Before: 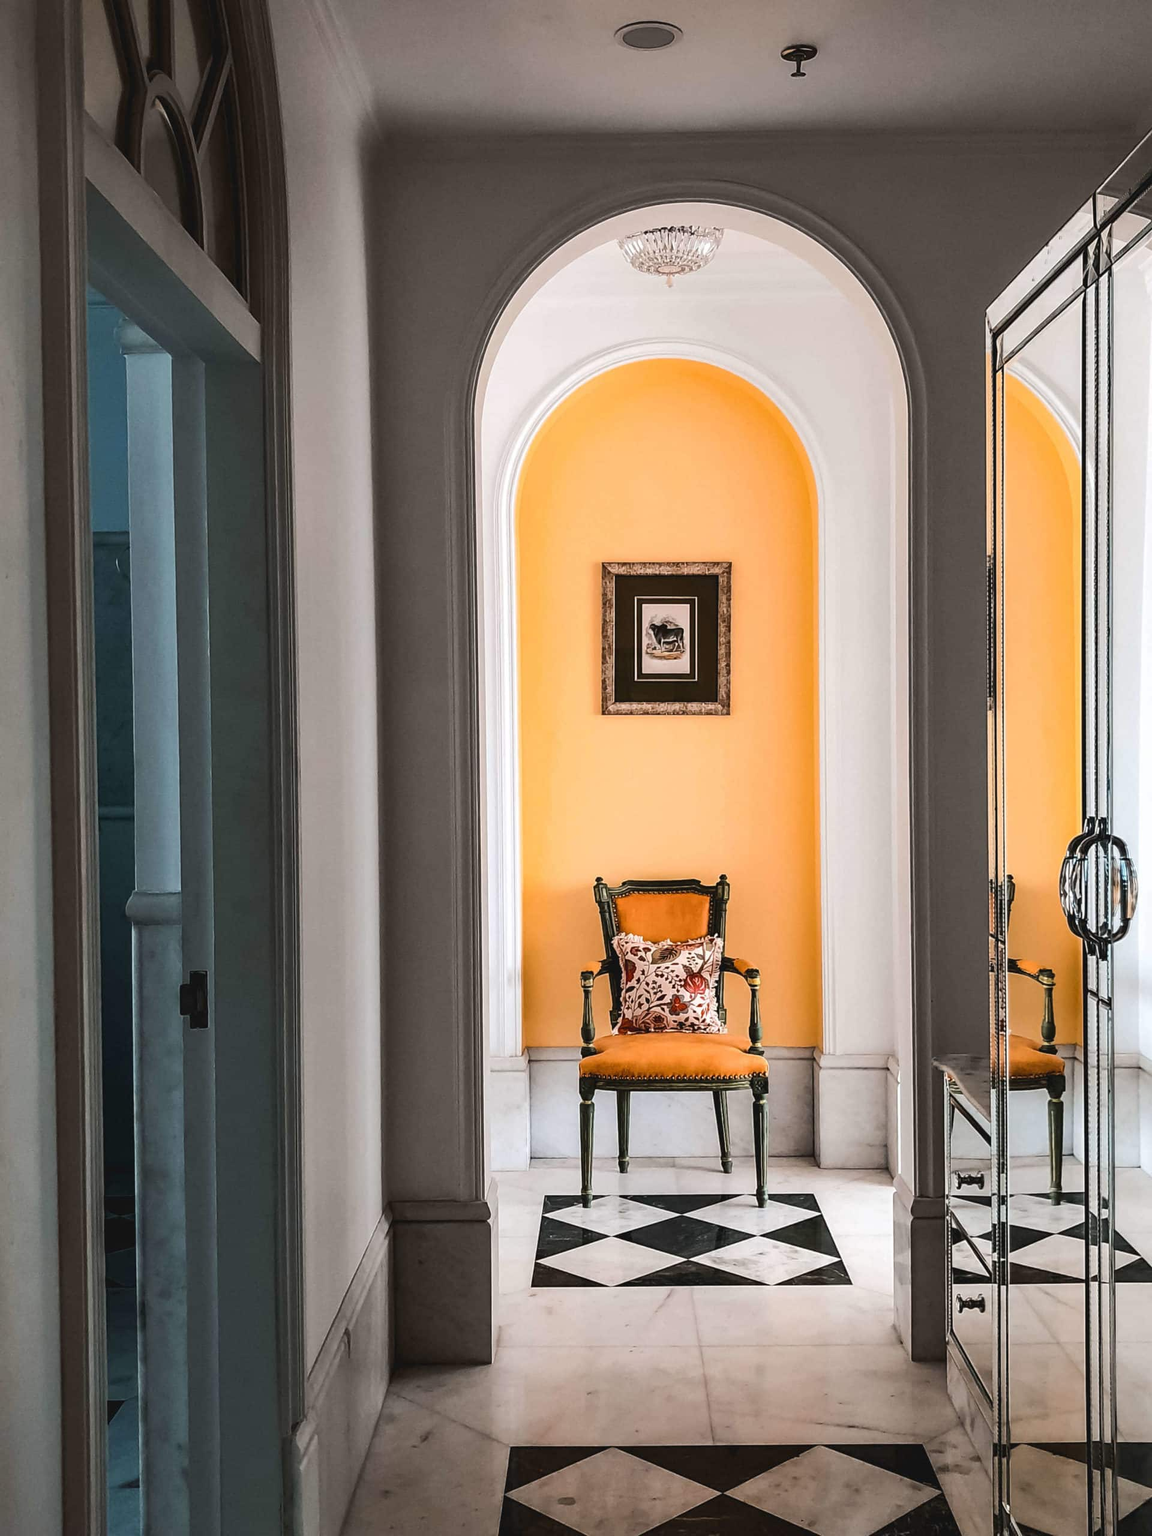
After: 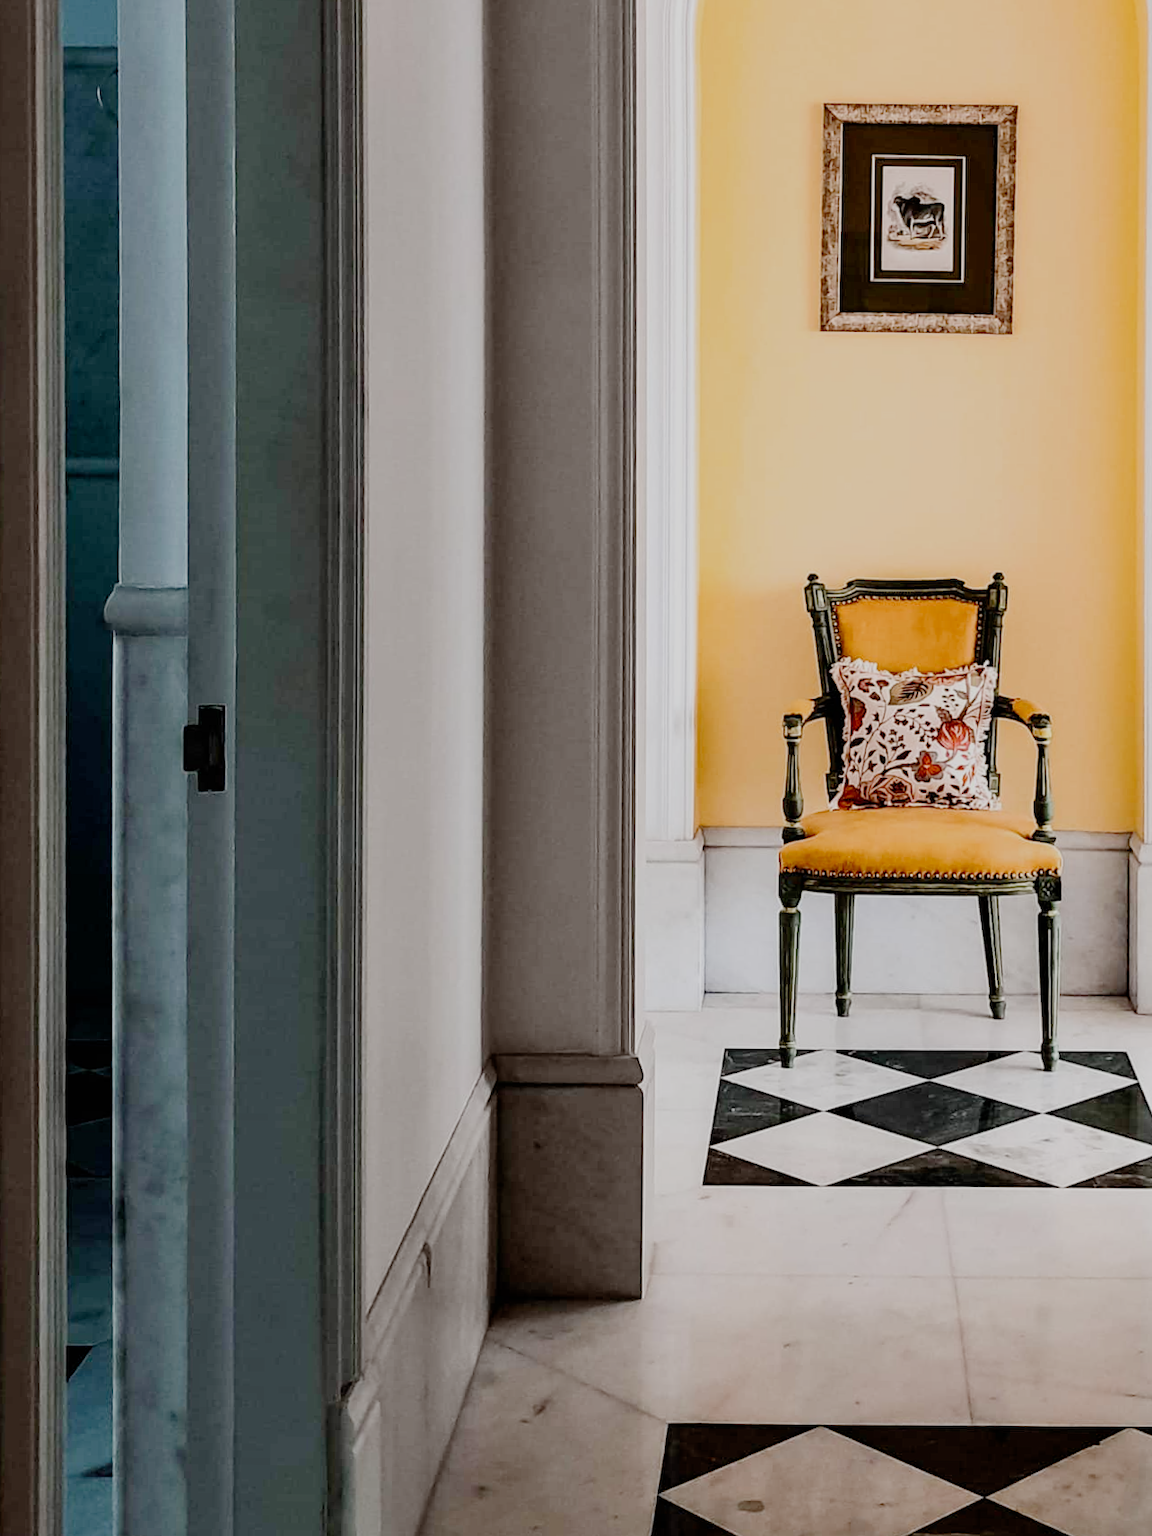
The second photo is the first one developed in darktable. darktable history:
filmic rgb: middle gray luminance 18%, black relative exposure -7.5 EV, white relative exposure 8.5 EV, threshold 6 EV, target black luminance 0%, hardness 2.23, latitude 18.37%, contrast 0.878, highlights saturation mix 5%, shadows ↔ highlights balance 10.15%, add noise in highlights 0, preserve chrominance no, color science v3 (2019), use custom middle-gray values true, iterations of high-quality reconstruction 0, contrast in highlights soft, enable highlight reconstruction true
white balance: red 1, blue 1
crop and rotate: angle -0.82°, left 3.85%, top 31.828%, right 27.992%
exposure: black level correction 0.001, exposure 0.5 EV, compensate exposure bias true, compensate highlight preservation false
